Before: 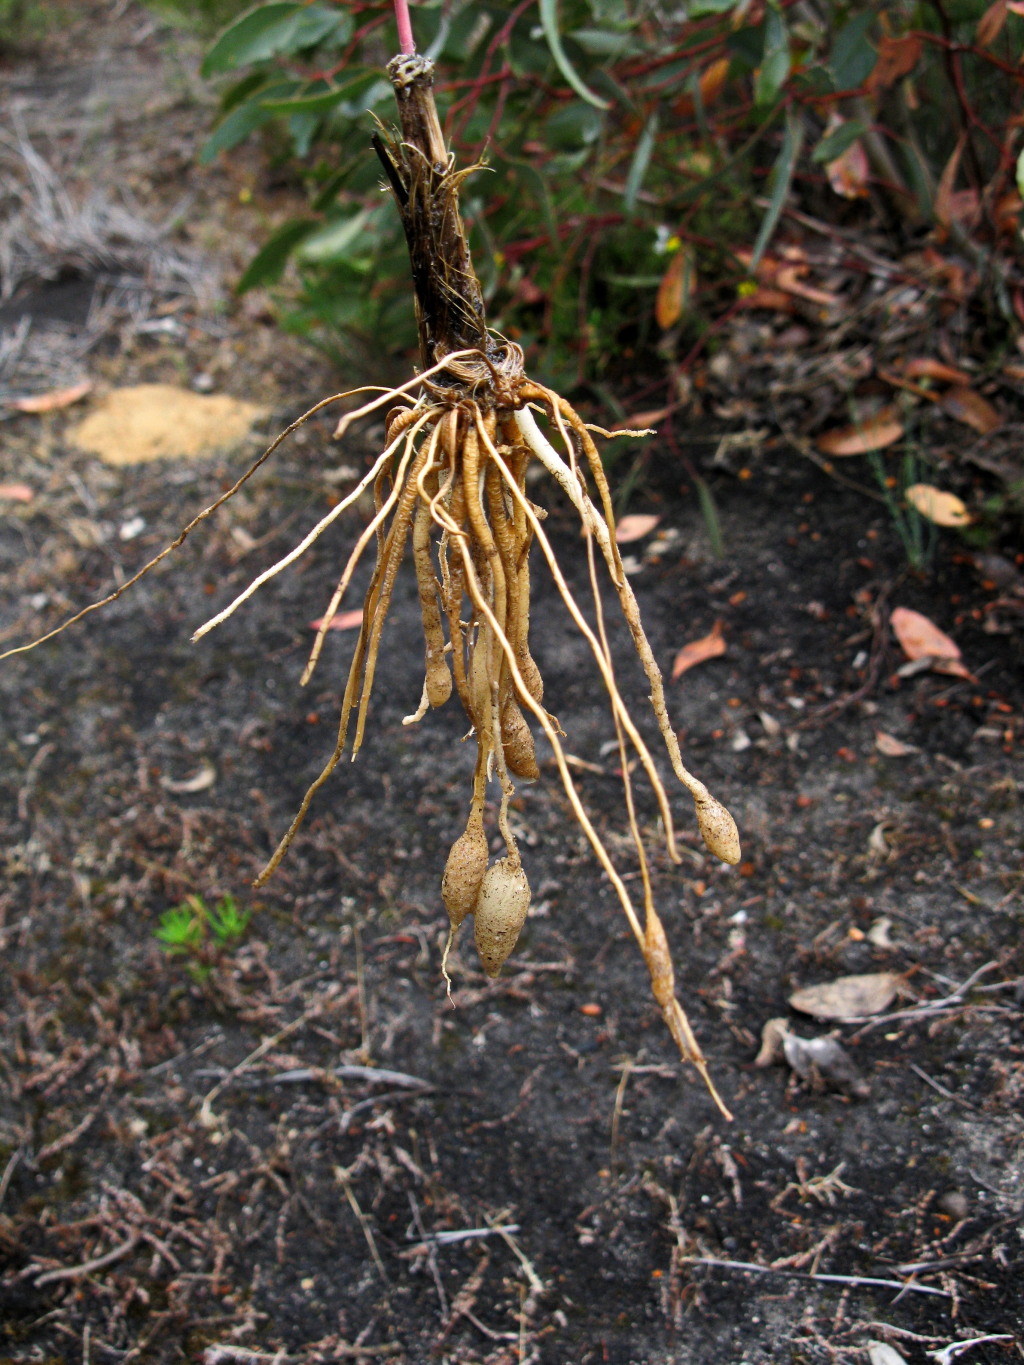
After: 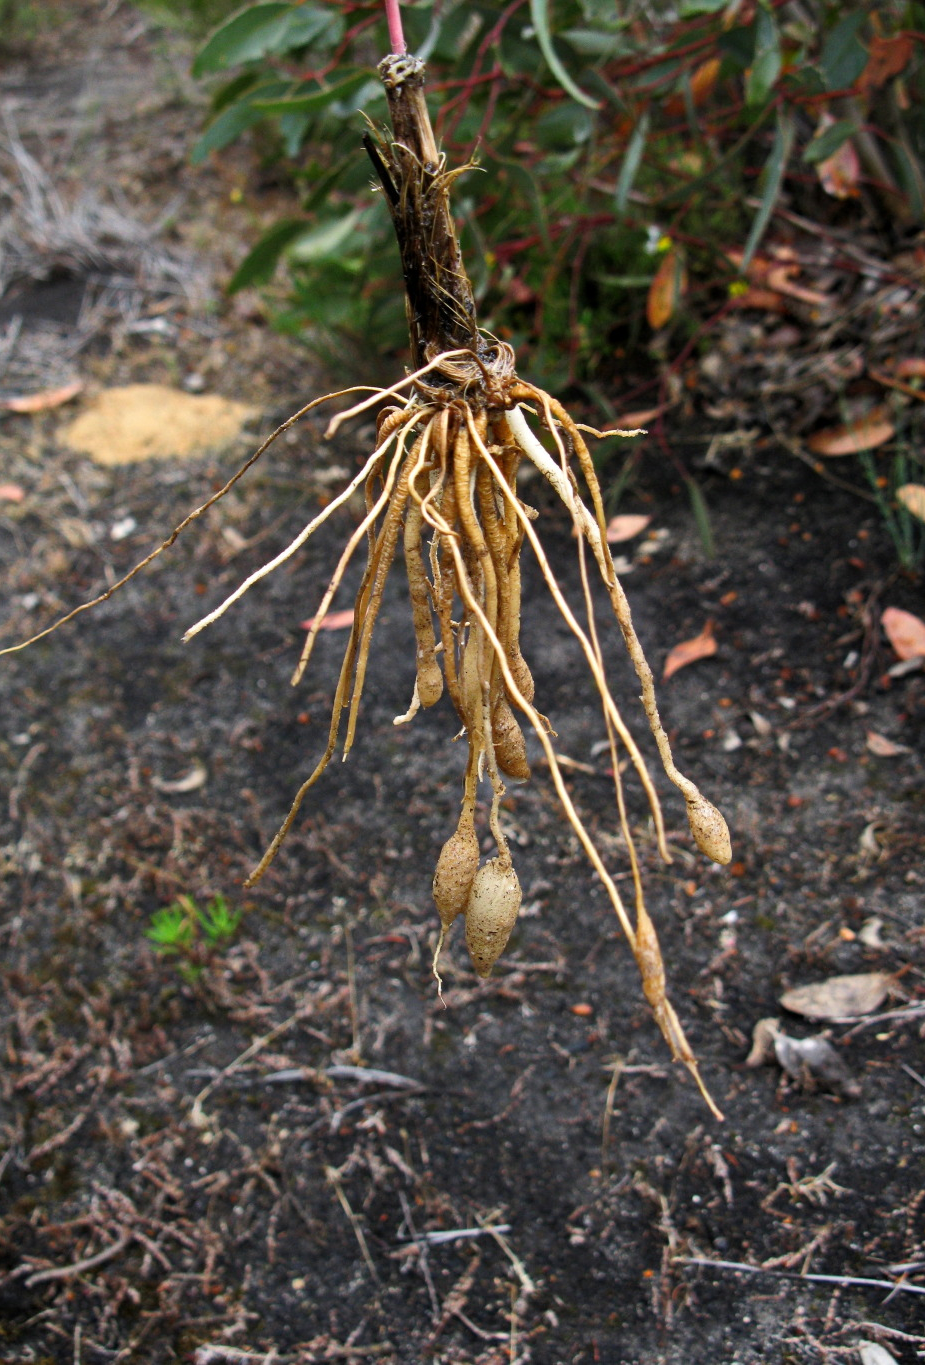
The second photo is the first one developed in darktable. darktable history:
crop and rotate: left 0.927%, right 8.671%
